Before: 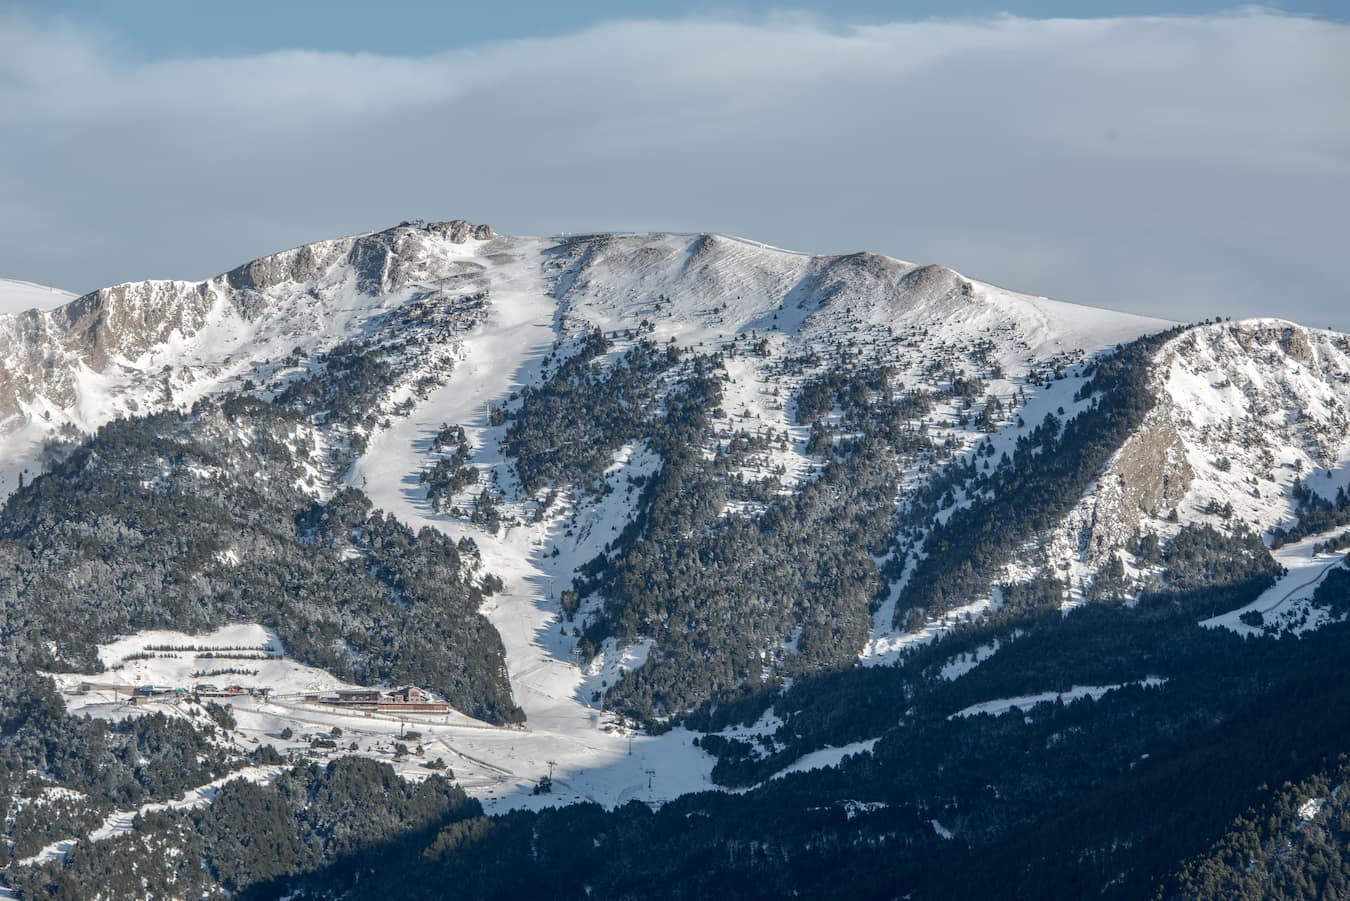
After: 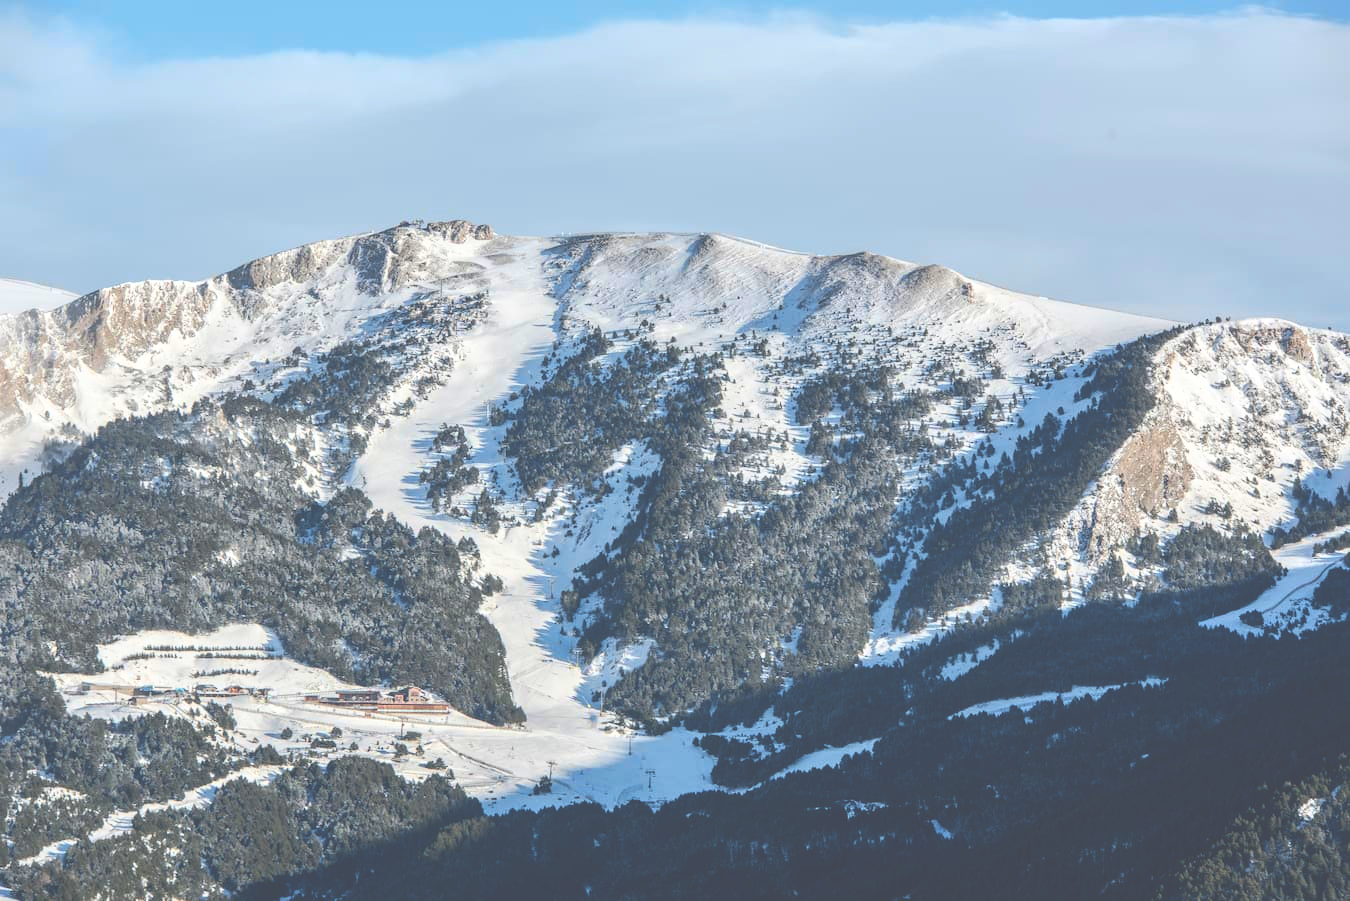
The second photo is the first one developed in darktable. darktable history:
contrast brightness saturation: contrast 0.26, brightness 0.02, saturation 0.87
exposure: black level correction -0.087, compensate highlight preservation false
